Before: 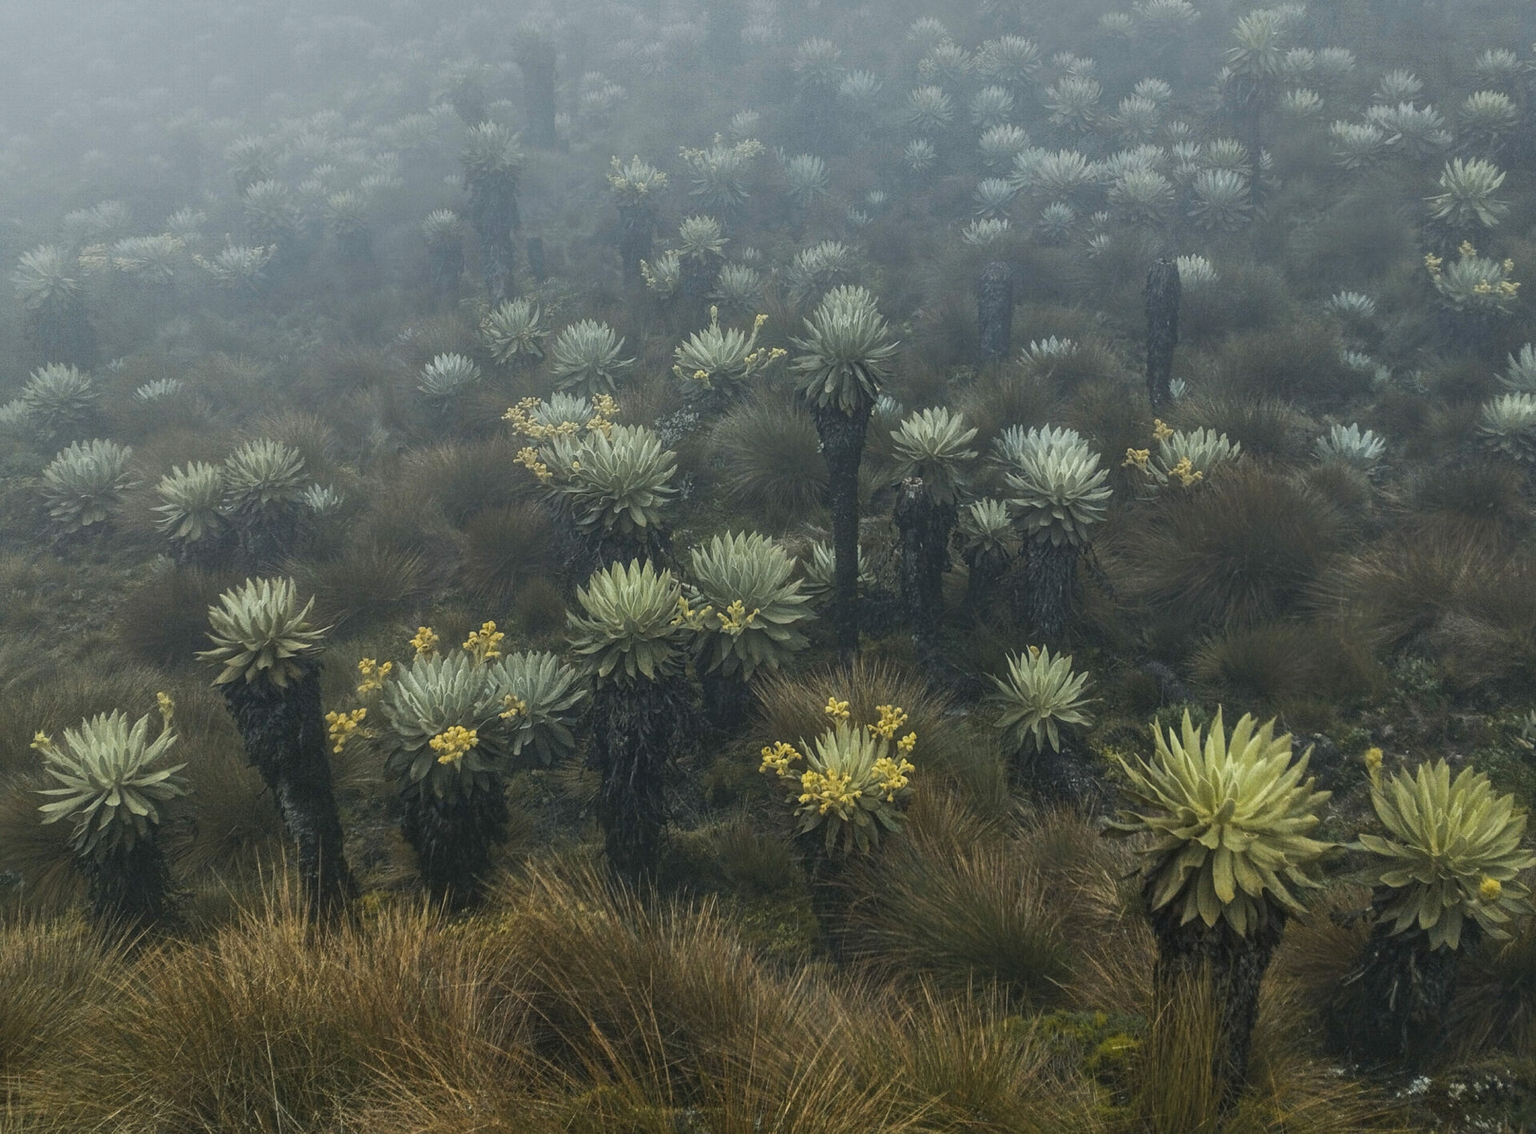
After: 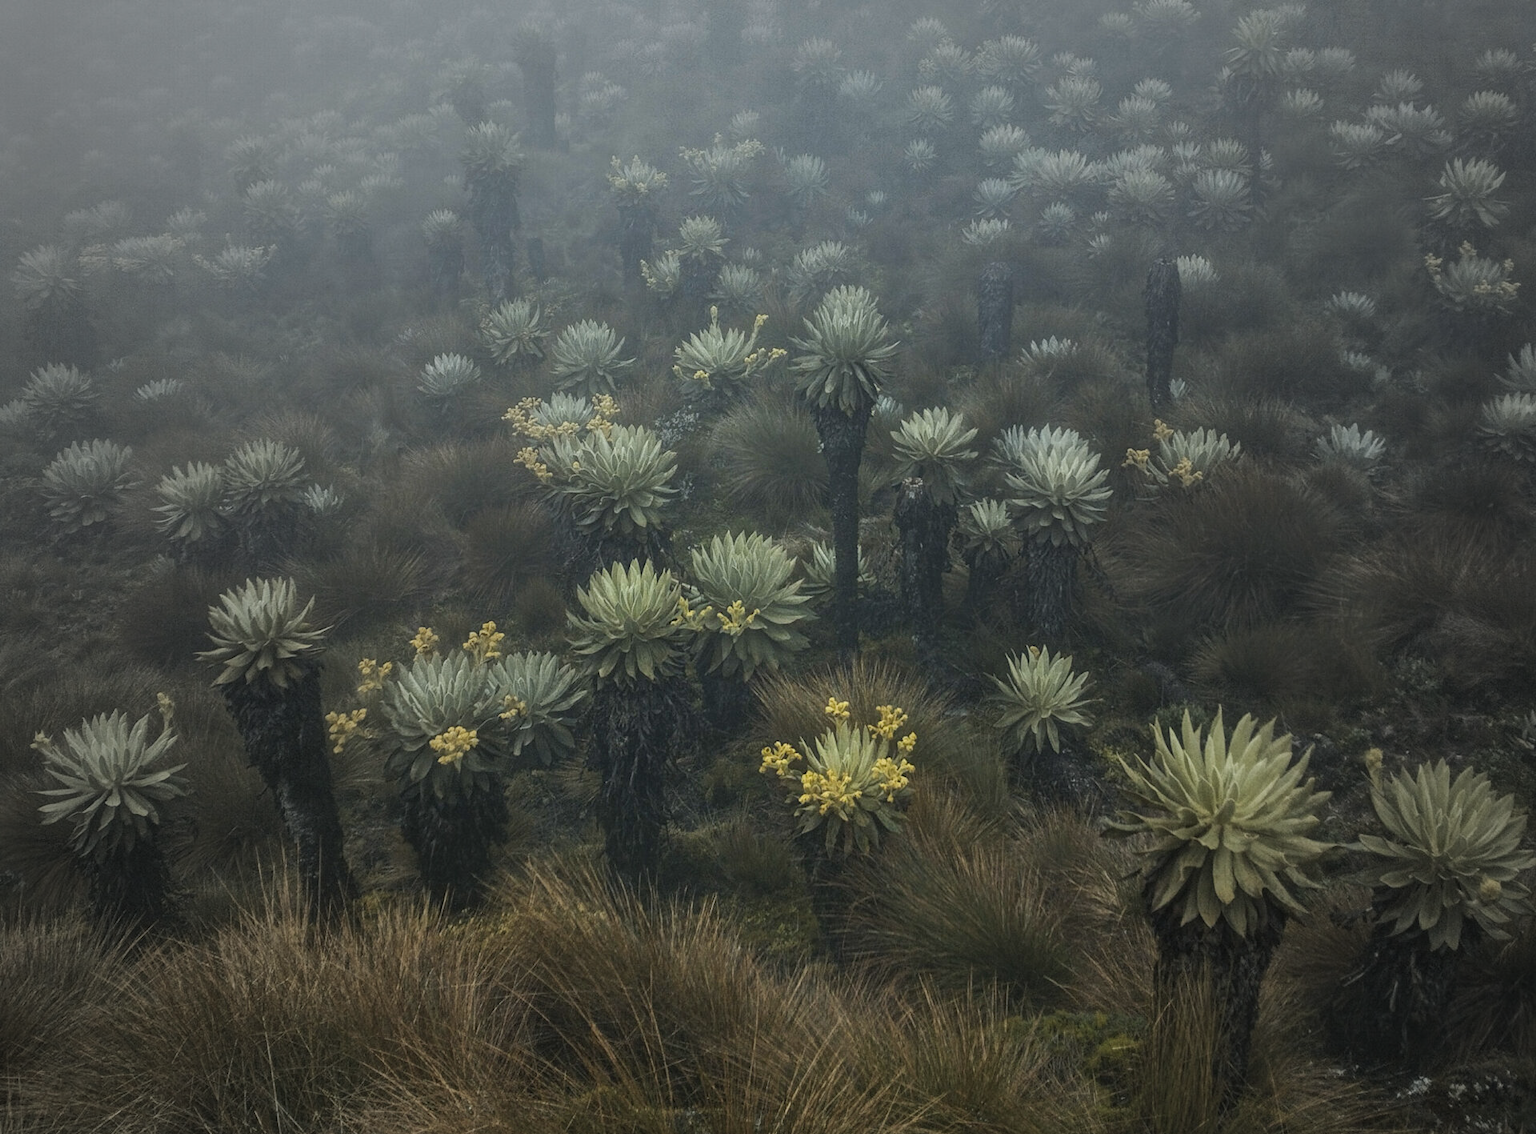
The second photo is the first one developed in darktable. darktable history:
vignetting: fall-off start 17.79%, fall-off radius 136.66%, width/height ratio 0.623, shape 0.593
